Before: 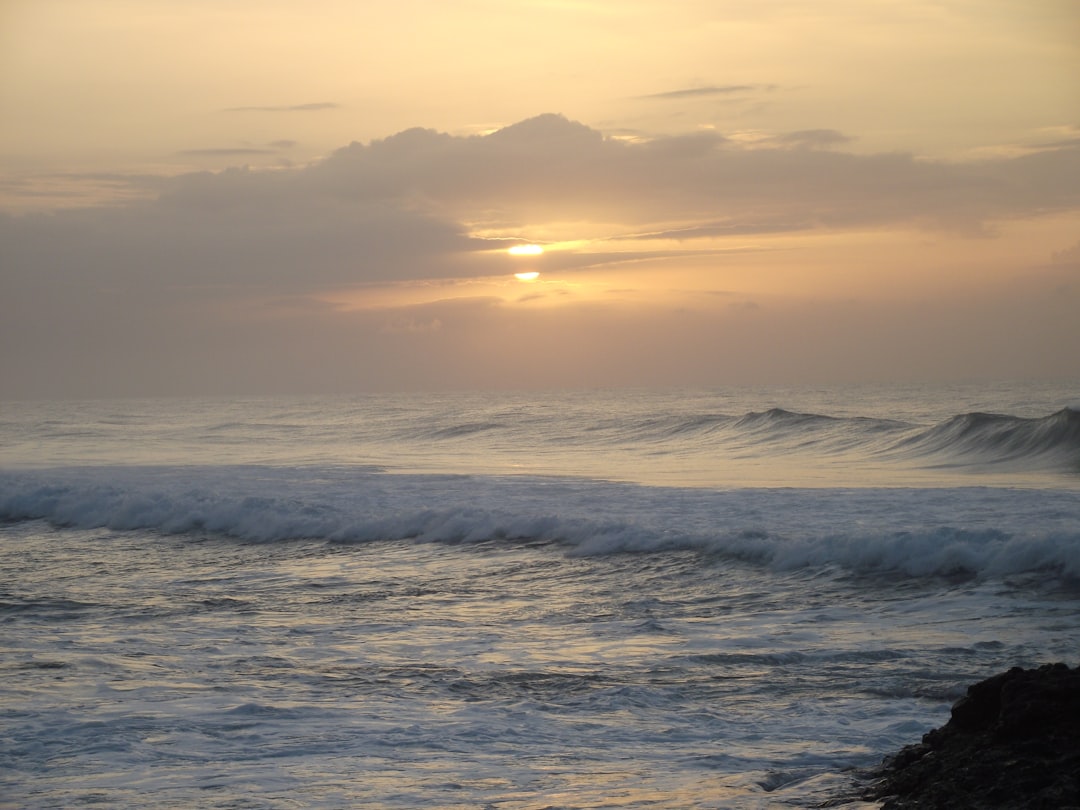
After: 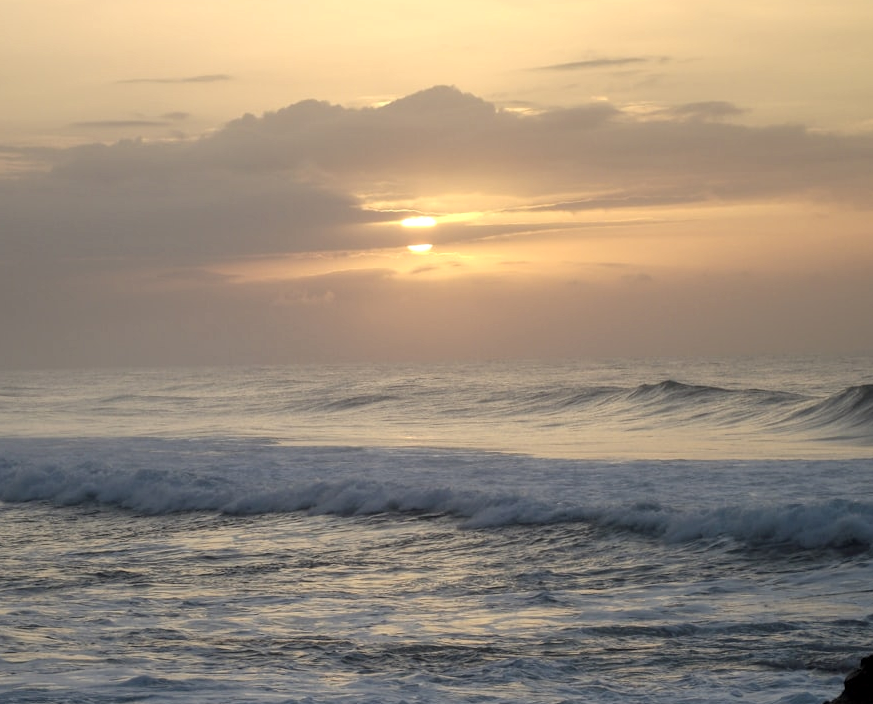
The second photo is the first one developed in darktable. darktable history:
local contrast: highlights 0%, shadows 0%, detail 133%
crop: left 9.929%, top 3.475%, right 9.188%, bottom 9.529%
